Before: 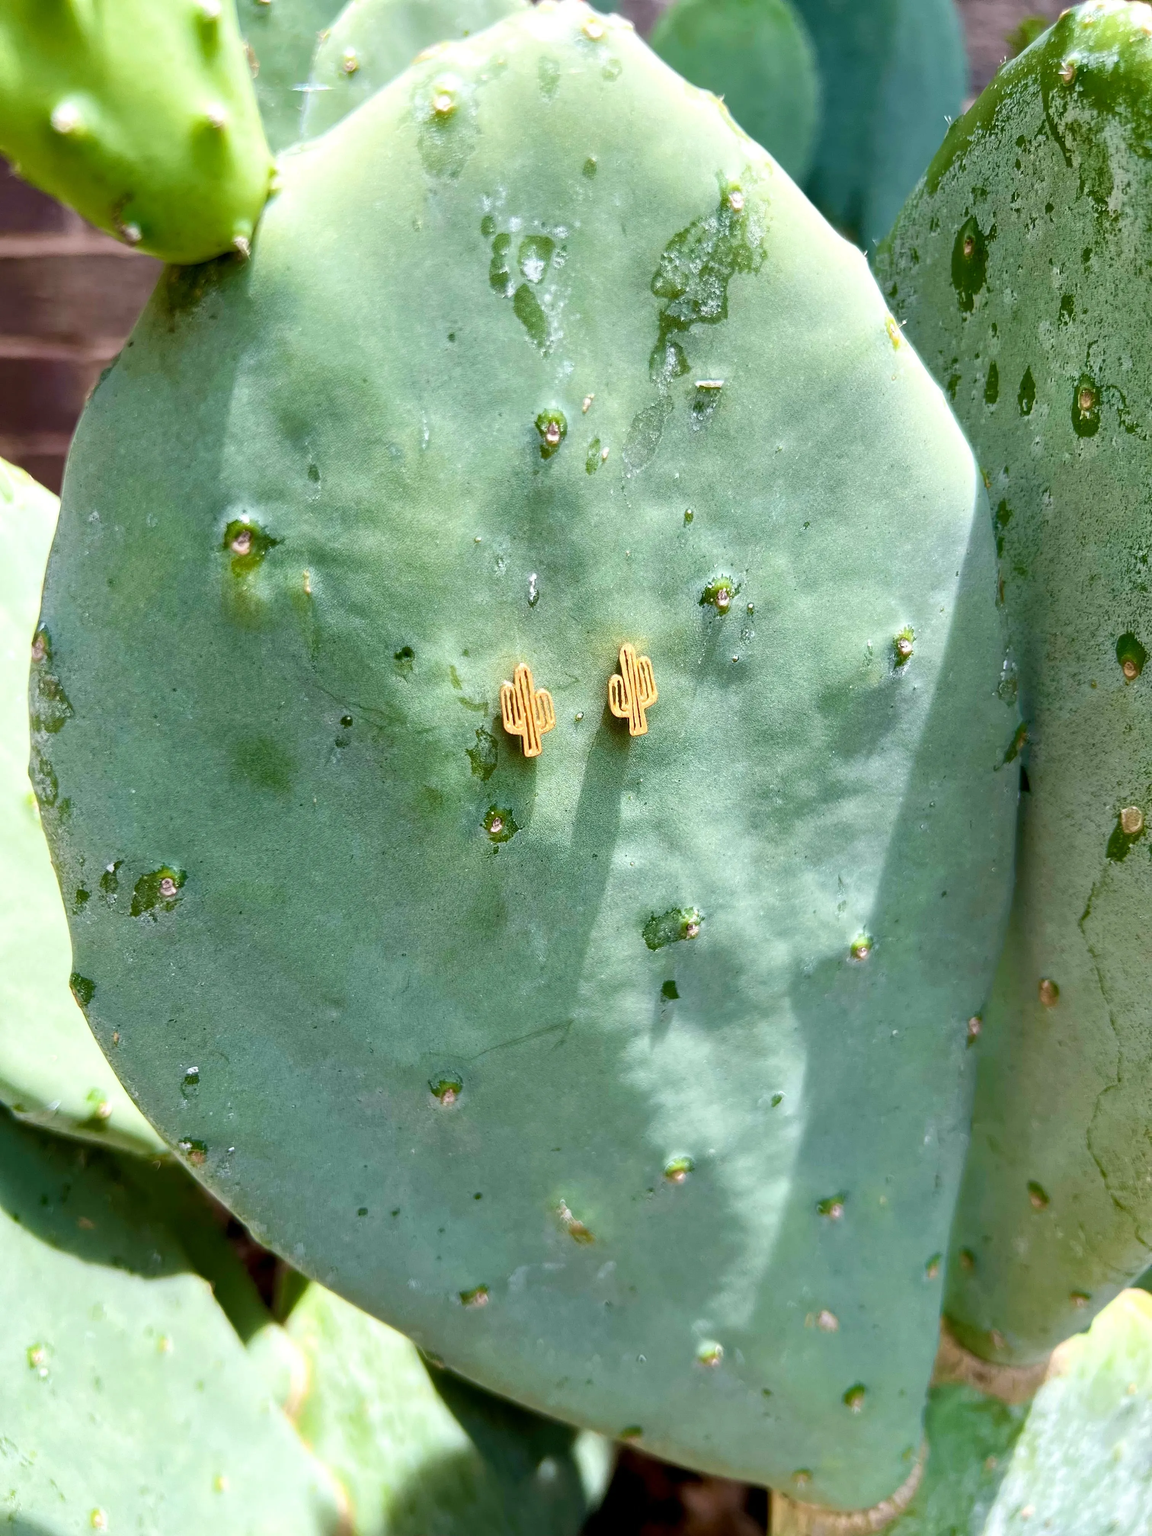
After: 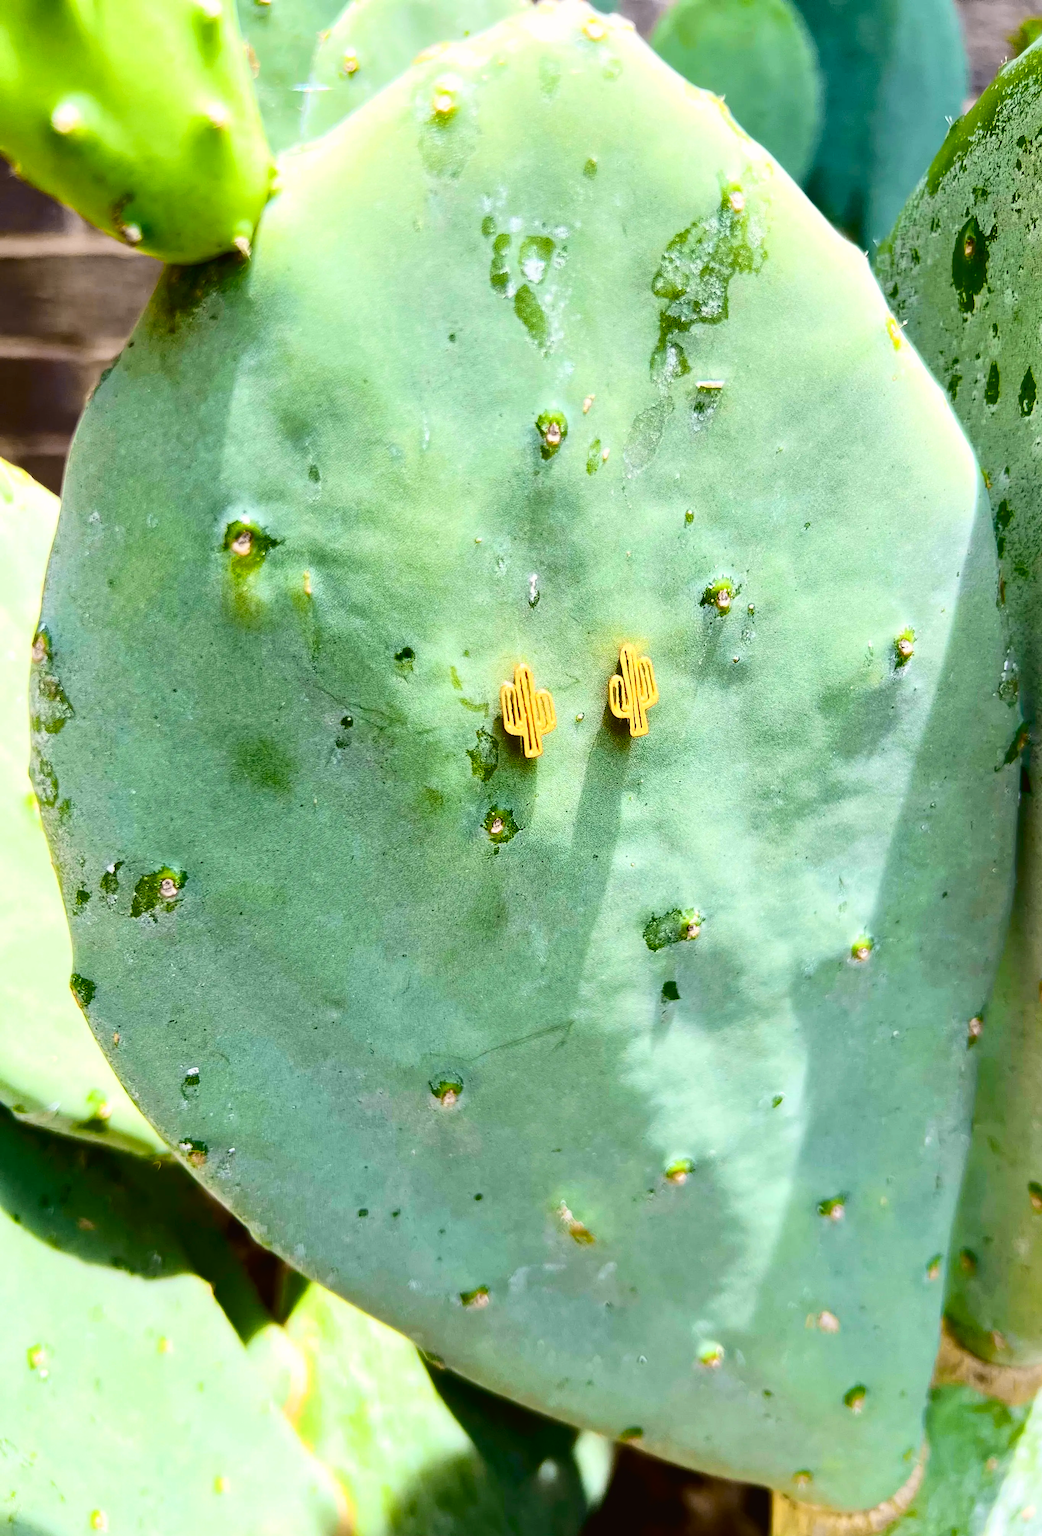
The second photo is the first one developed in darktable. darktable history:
crop: right 9.509%, bottom 0.031%
color balance rgb: global vibrance 0.5%
tone curve: curves: ch0 [(0.003, 0.023) (0.071, 0.052) (0.236, 0.197) (0.466, 0.557) (0.631, 0.764) (0.806, 0.906) (1, 1)]; ch1 [(0, 0) (0.262, 0.227) (0.417, 0.386) (0.469, 0.467) (0.502, 0.51) (0.528, 0.521) (0.573, 0.555) (0.605, 0.621) (0.644, 0.671) (0.686, 0.728) (0.994, 0.987)]; ch2 [(0, 0) (0.262, 0.188) (0.385, 0.353) (0.427, 0.424) (0.495, 0.502) (0.531, 0.555) (0.583, 0.632) (0.644, 0.748) (1, 1)], color space Lab, independent channels, preserve colors none
